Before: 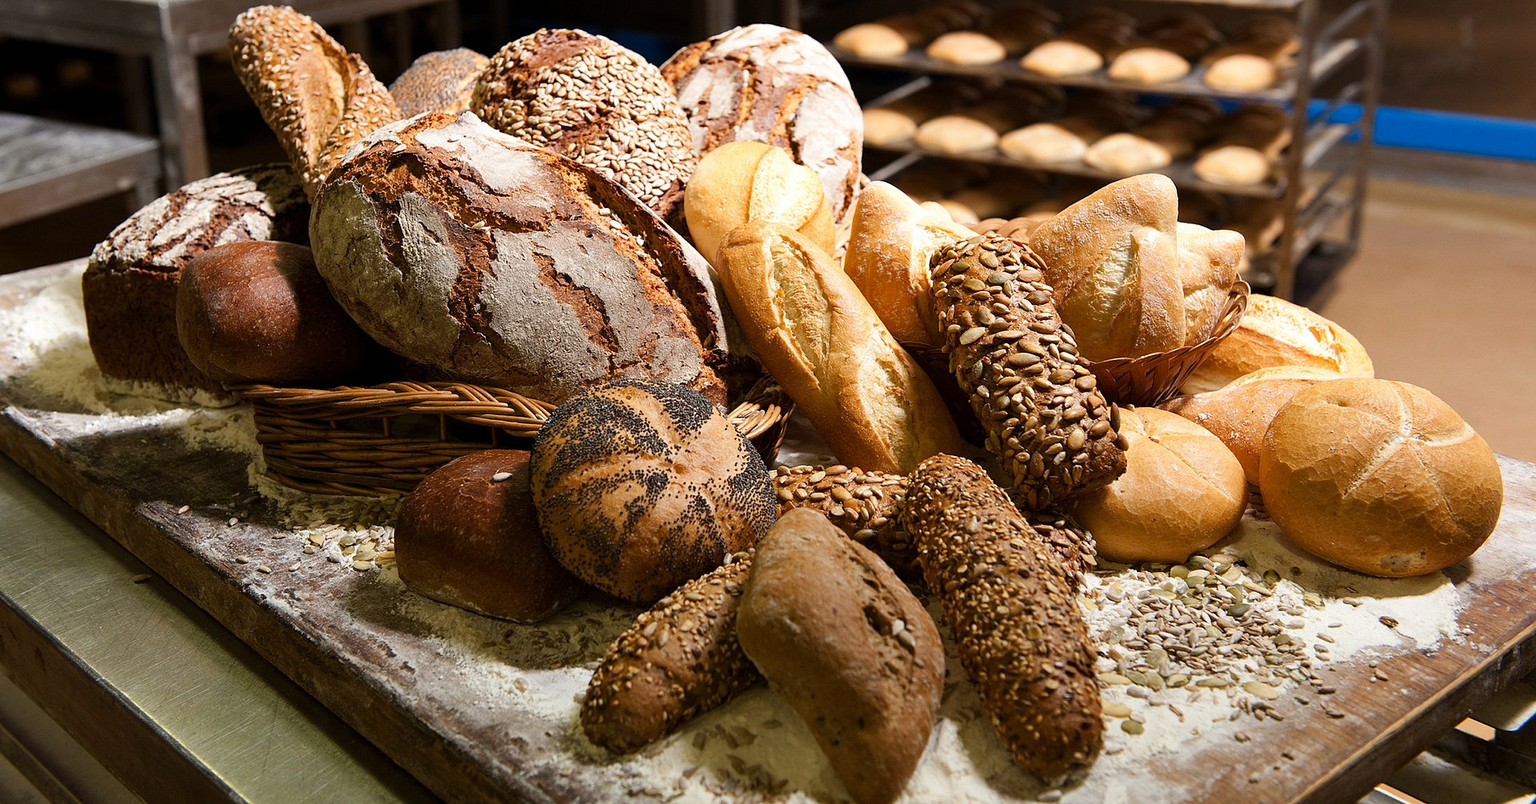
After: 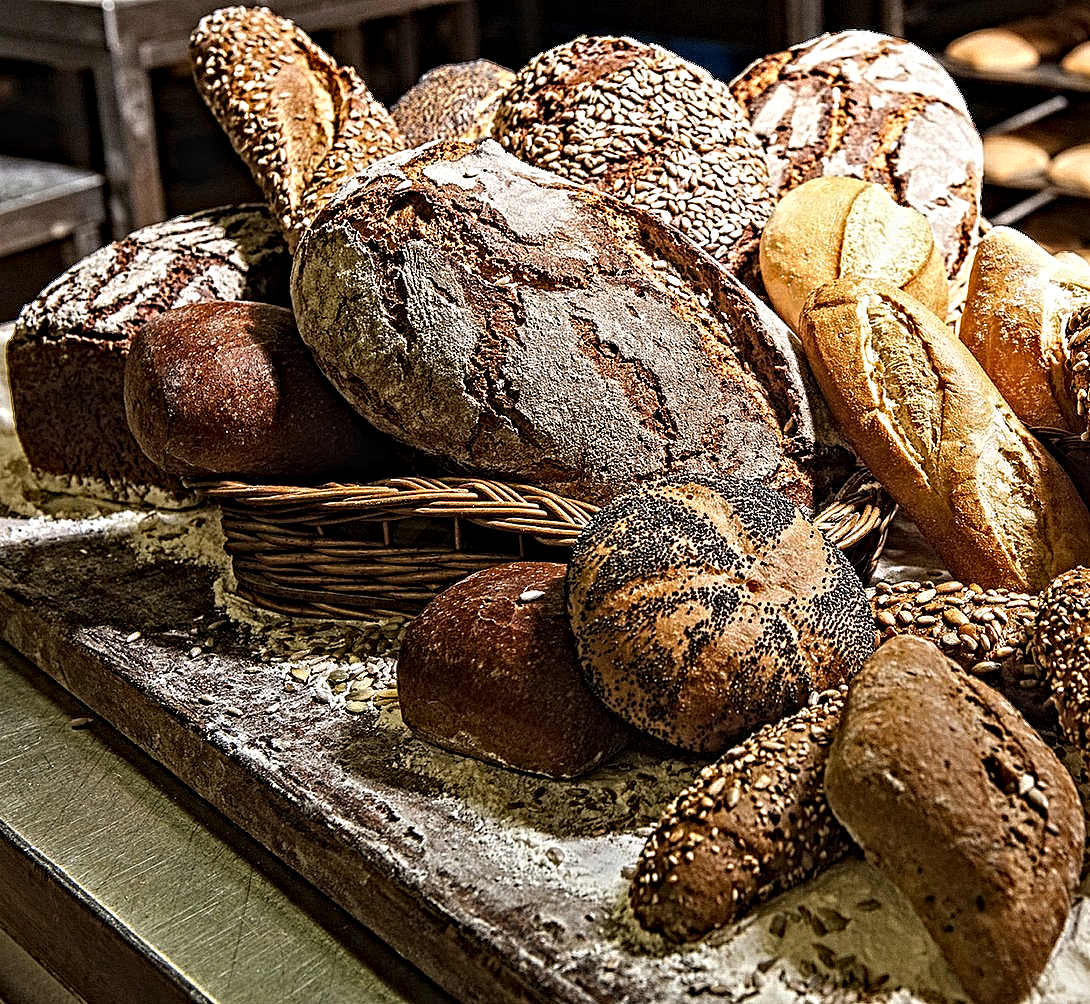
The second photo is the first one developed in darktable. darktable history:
crop: left 5.02%, right 38.174%
contrast equalizer: octaves 7, y [[0.406, 0.494, 0.589, 0.753, 0.877, 0.999], [0.5 ×6], [0.5 ×6], [0 ×6], [0 ×6]]
